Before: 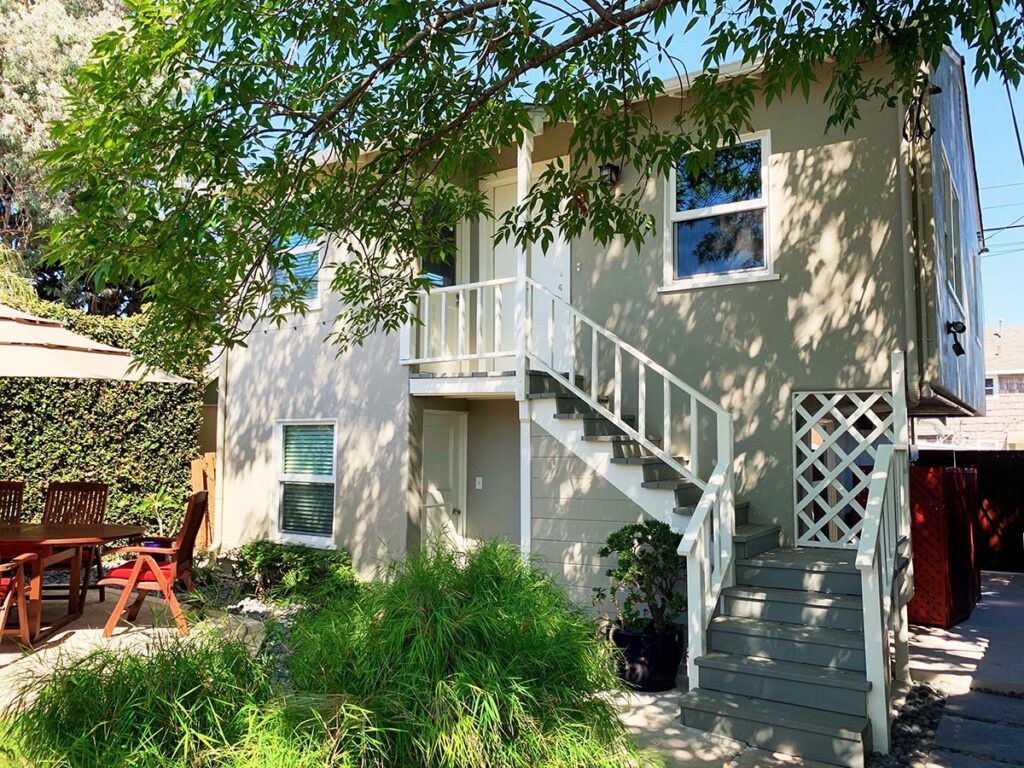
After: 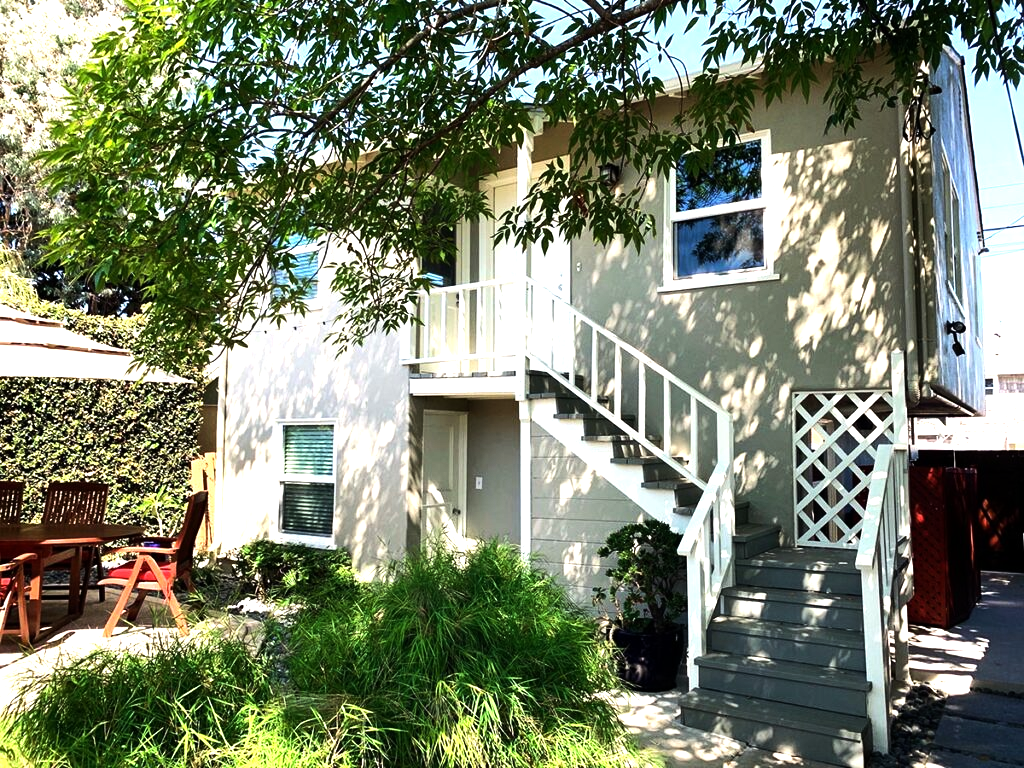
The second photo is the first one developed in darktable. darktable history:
tone equalizer: -8 EV -1.06 EV, -7 EV -0.974 EV, -6 EV -0.829 EV, -5 EV -0.554 EV, -3 EV 0.602 EV, -2 EV 0.853 EV, -1 EV 1.01 EV, +0 EV 1.07 EV, edges refinement/feathering 500, mask exposure compensation -1.57 EV, preserve details no
